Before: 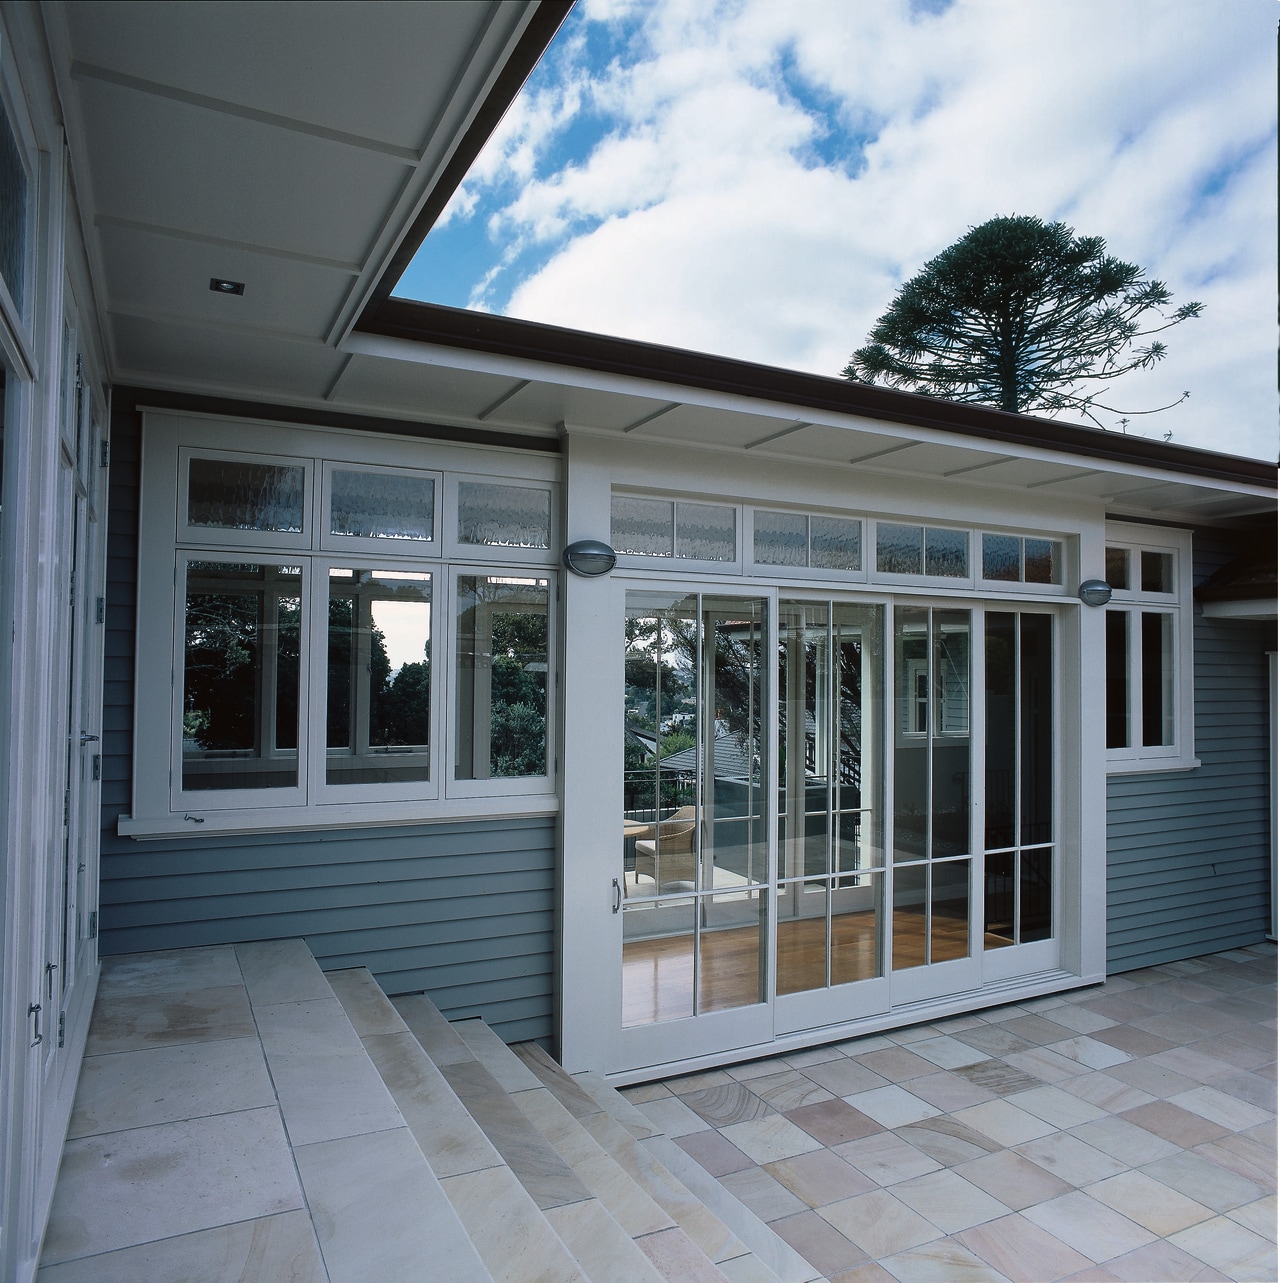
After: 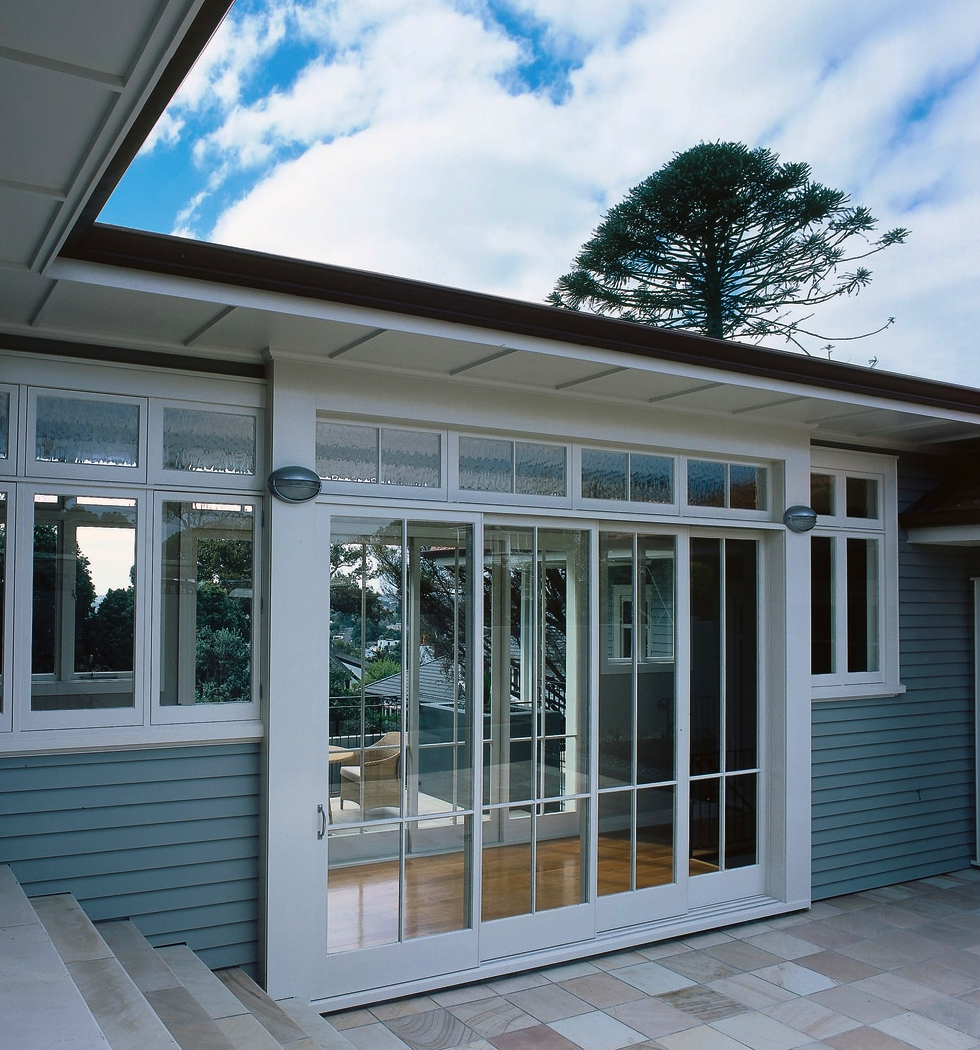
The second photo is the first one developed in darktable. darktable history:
color balance rgb: perceptual saturation grading › global saturation 20%, global vibrance 20%
crop: left 23.095%, top 5.827%, bottom 11.854%
